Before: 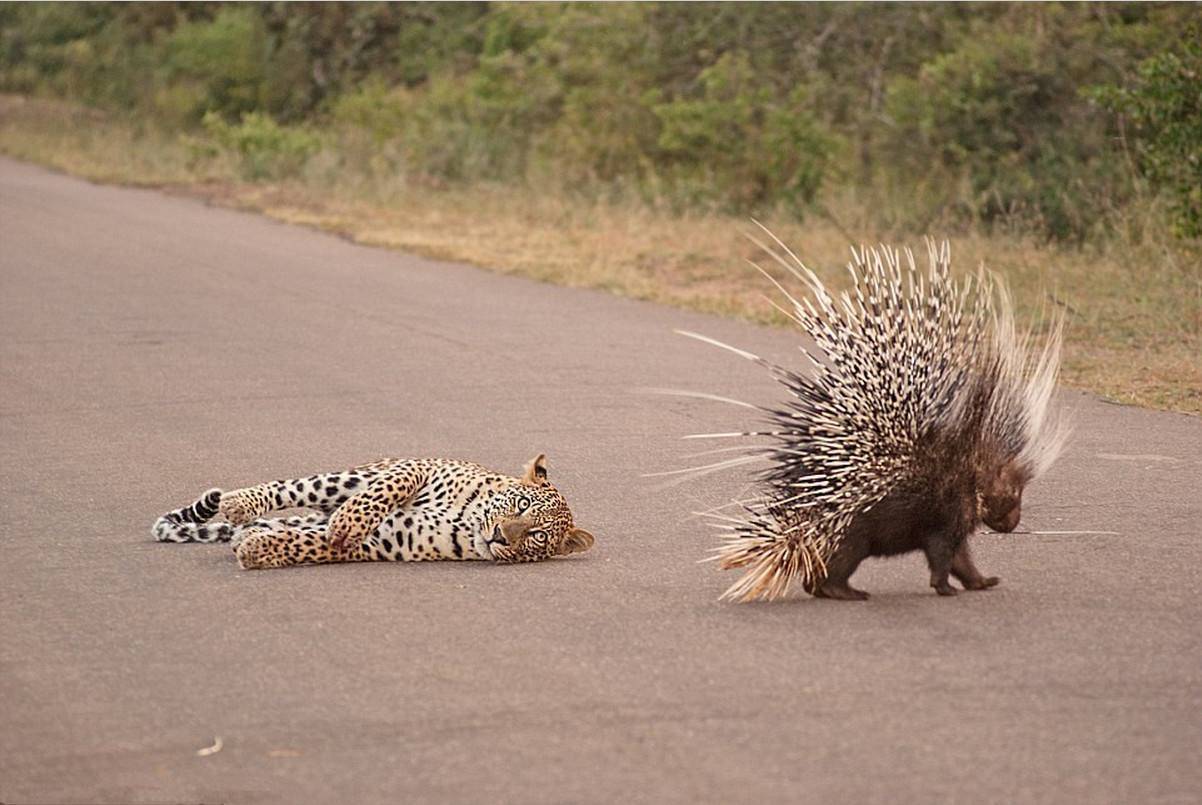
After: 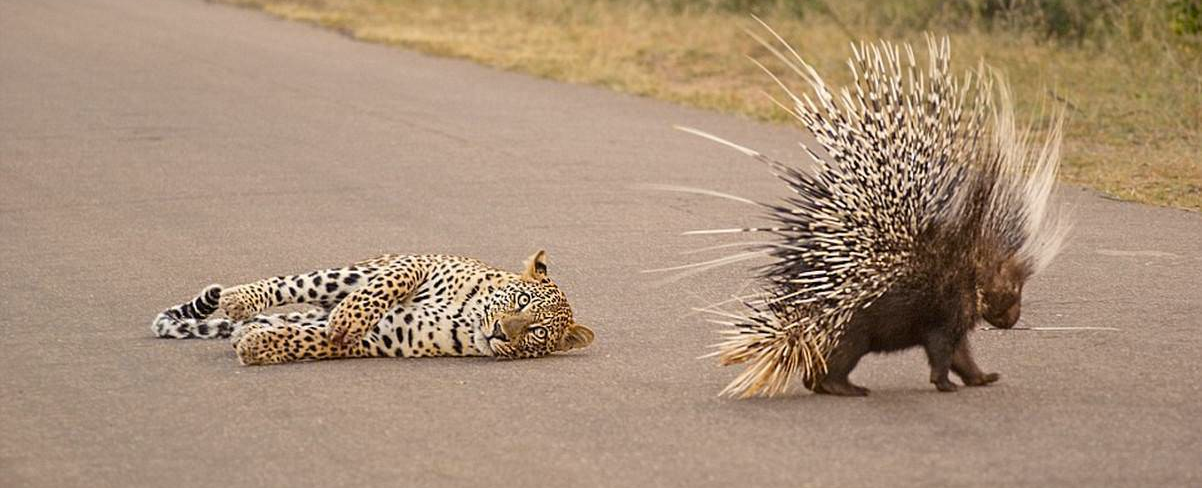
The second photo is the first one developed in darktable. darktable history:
color contrast: green-magenta contrast 0.85, blue-yellow contrast 1.25, unbound 0
crop and rotate: top 25.357%, bottom 13.942%
